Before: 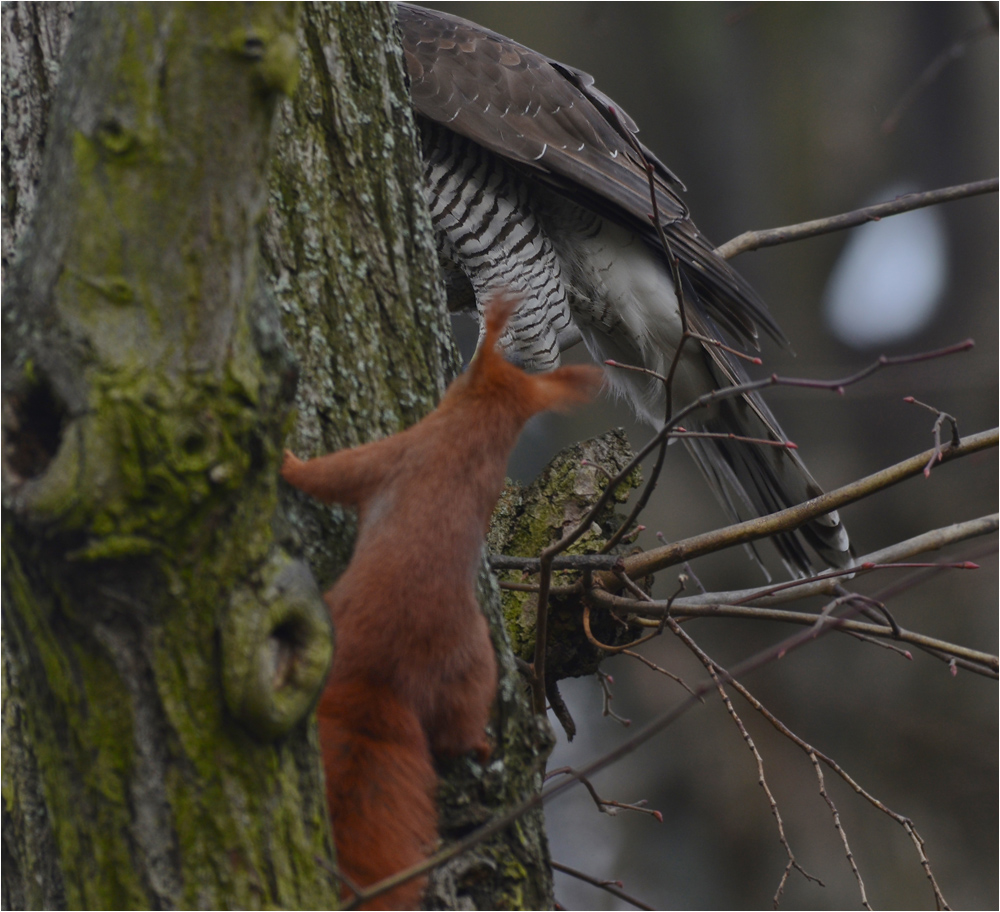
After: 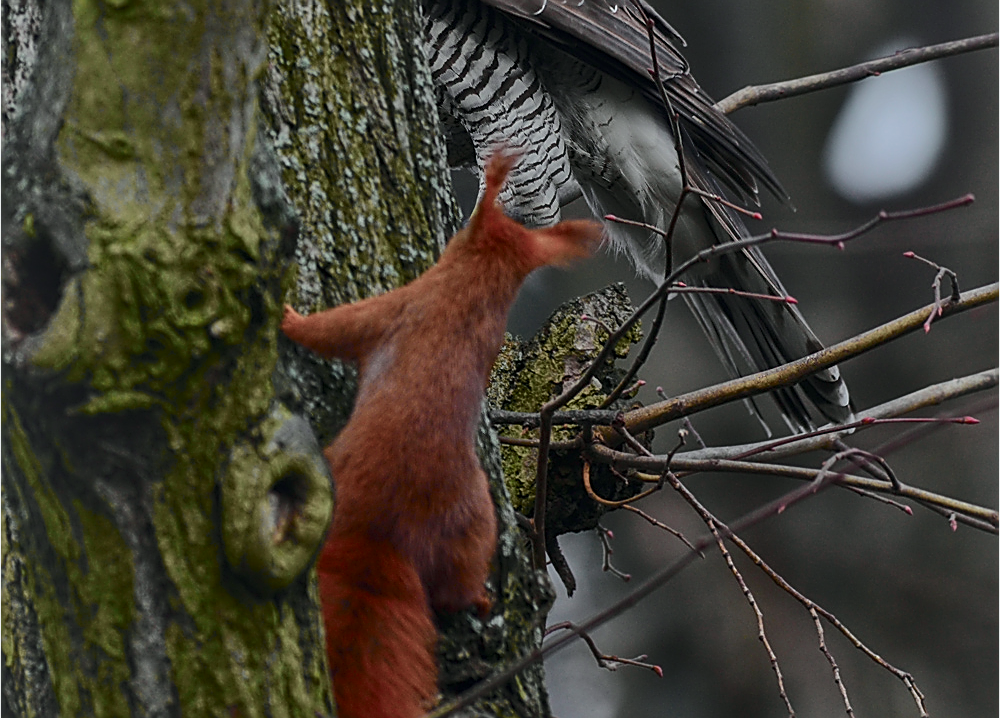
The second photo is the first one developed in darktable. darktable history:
crop and rotate: top 15.919%, bottom 5.31%
levels: mode automatic, levels [0, 0.48, 0.961]
tone curve: curves: ch0 [(0, 0.003) (0.211, 0.174) (0.482, 0.519) (0.843, 0.821) (0.992, 0.971)]; ch1 [(0, 0) (0.276, 0.206) (0.393, 0.364) (0.482, 0.477) (0.506, 0.5) (0.523, 0.523) (0.572, 0.592) (0.695, 0.767) (1, 1)]; ch2 [(0, 0) (0.438, 0.456) (0.498, 0.497) (0.536, 0.527) (0.562, 0.584) (0.619, 0.602) (0.698, 0.698) (1, 1)], color space Lab, independent channels, preserve colors none
color balance rgb: white fulcrum 0.982 EV, perceptual saturation grading › global saturation -0.068%, global vibrance 20%
local contrast: on, module defaults
sharpen: radius 1.644, amount 1.309
